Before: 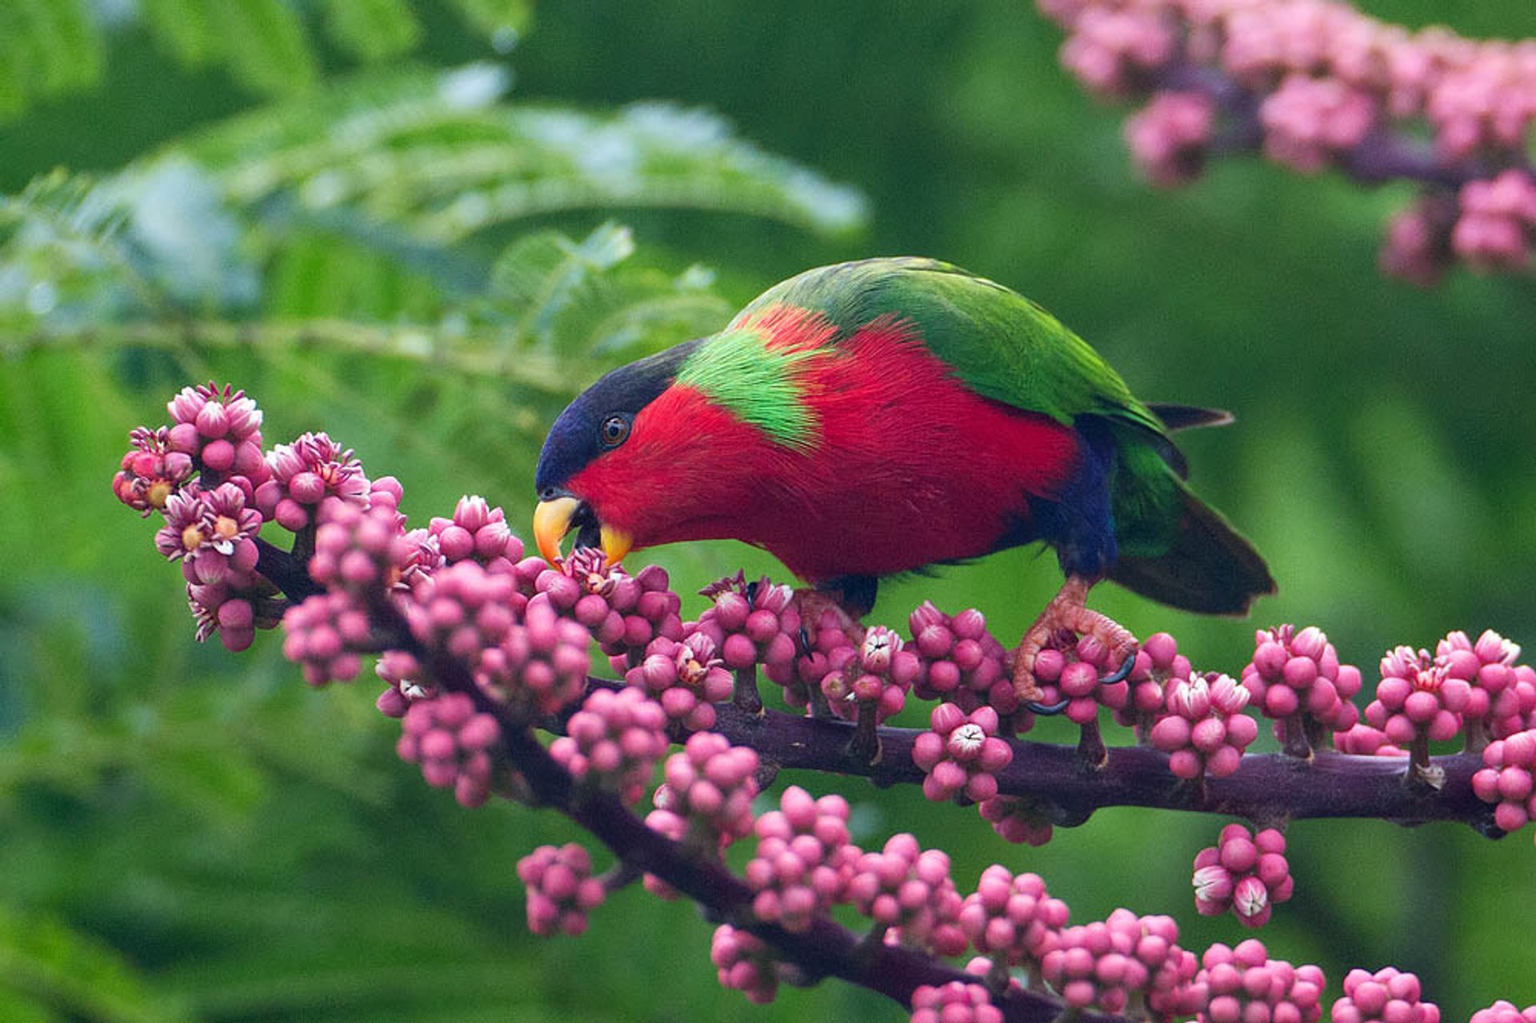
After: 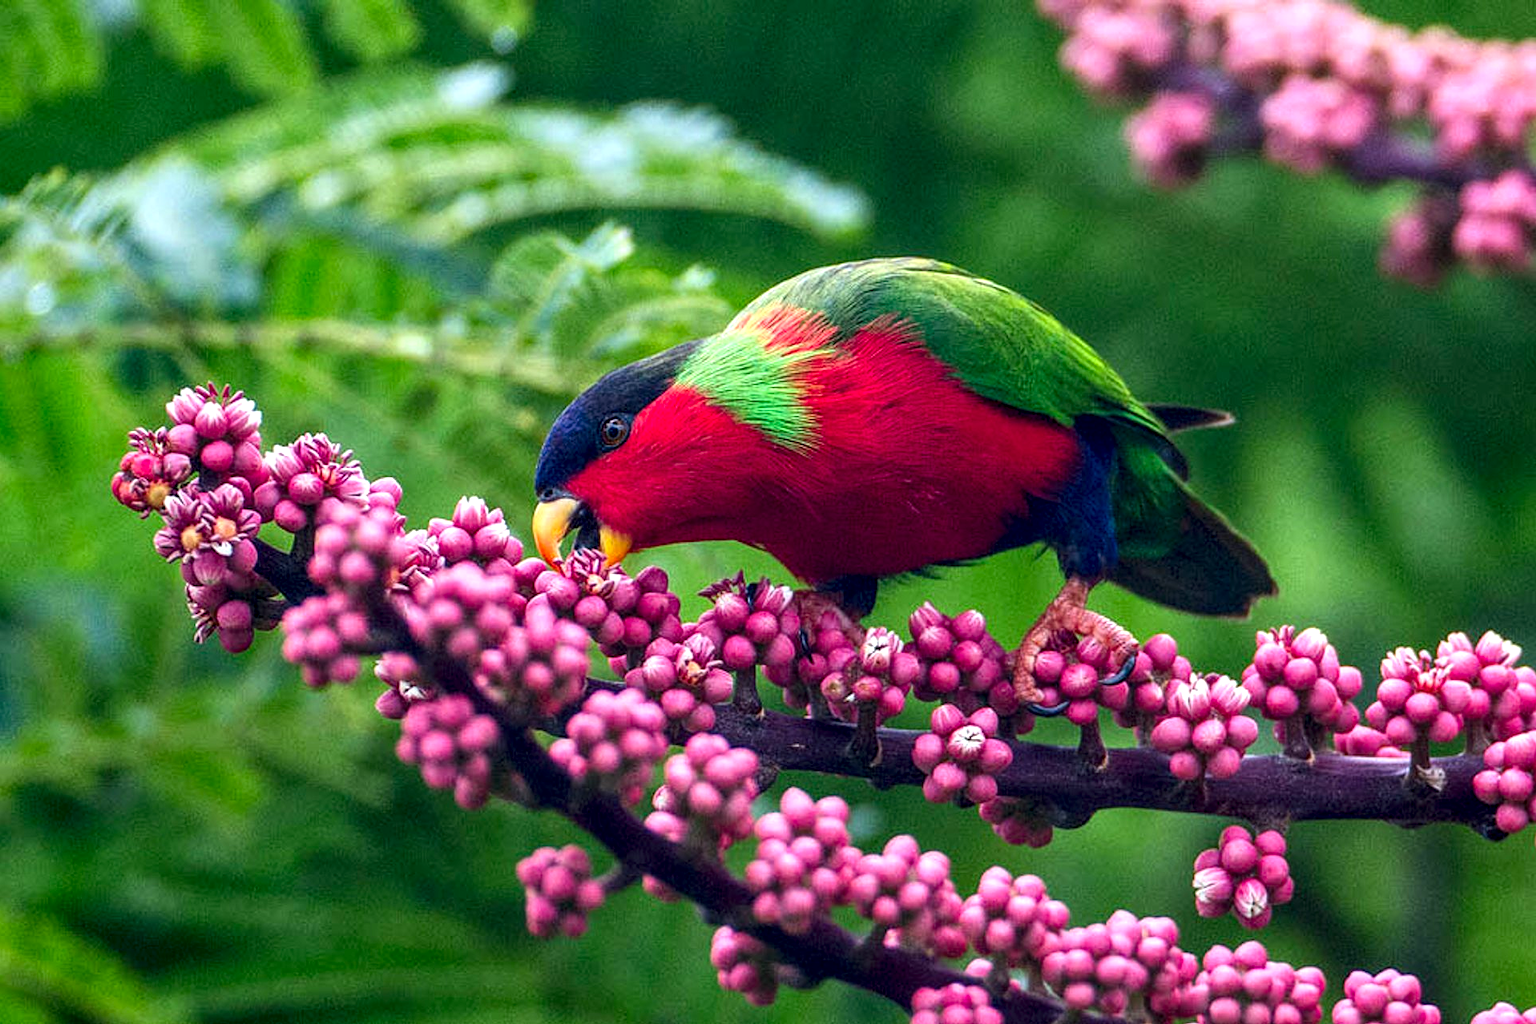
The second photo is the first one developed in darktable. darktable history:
contrast brightness saturation: contrast 0.085, saturation 0.267
local contrast: detail 160%
crop and rotate: left 0.11%, bottom 0.008%
